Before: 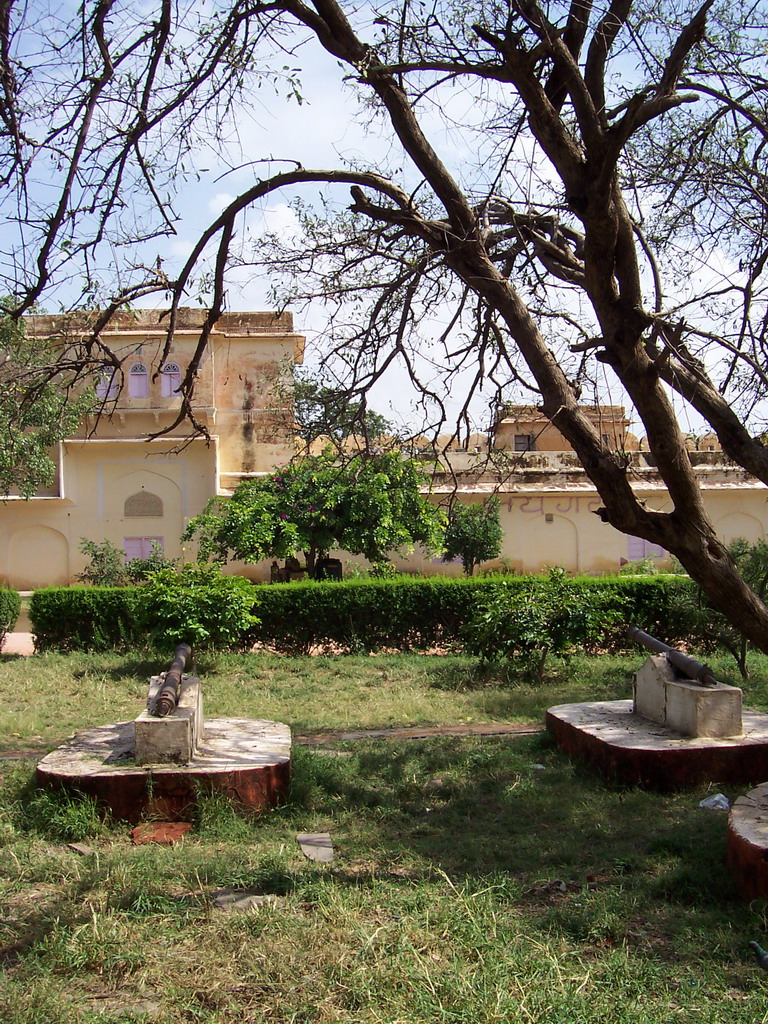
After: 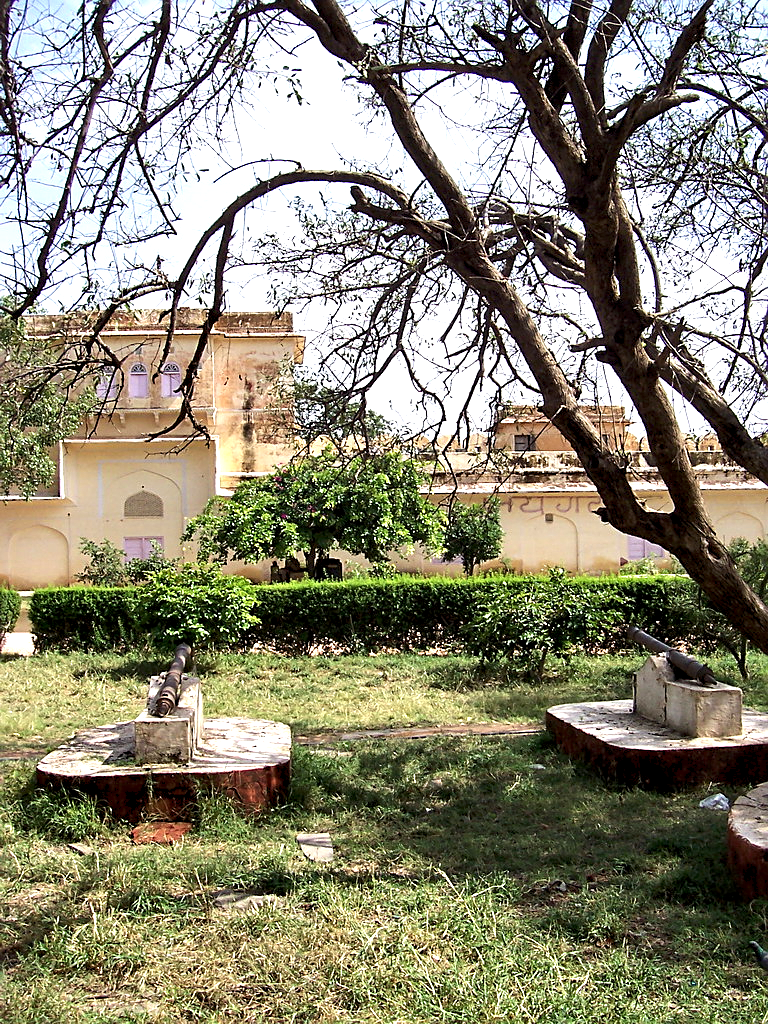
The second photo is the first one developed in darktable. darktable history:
exposure: black level correction 0, exposure 0.697 EV, compensate highlight preservation false
contrast equalizer: y [[0.546, 0.552, 0.554, 0.554, 0.552, 0.546], [0.5 ×6], [0.5 ×6], [0 ×6], [0 ×6]]
sharpen: on, module defaults
